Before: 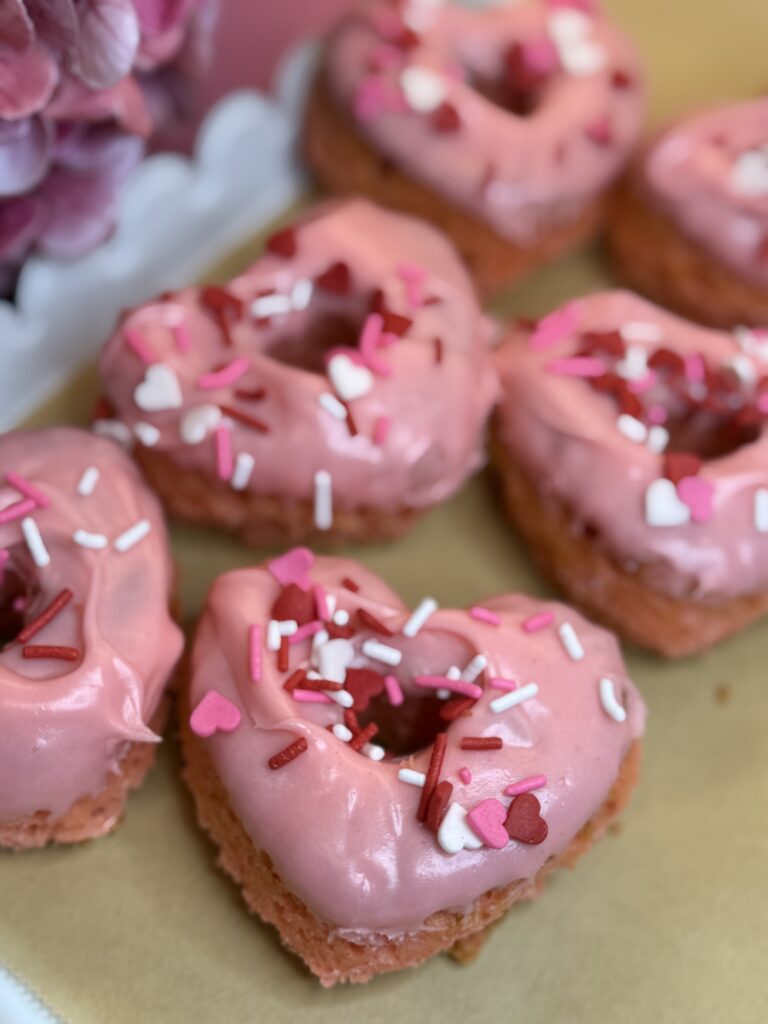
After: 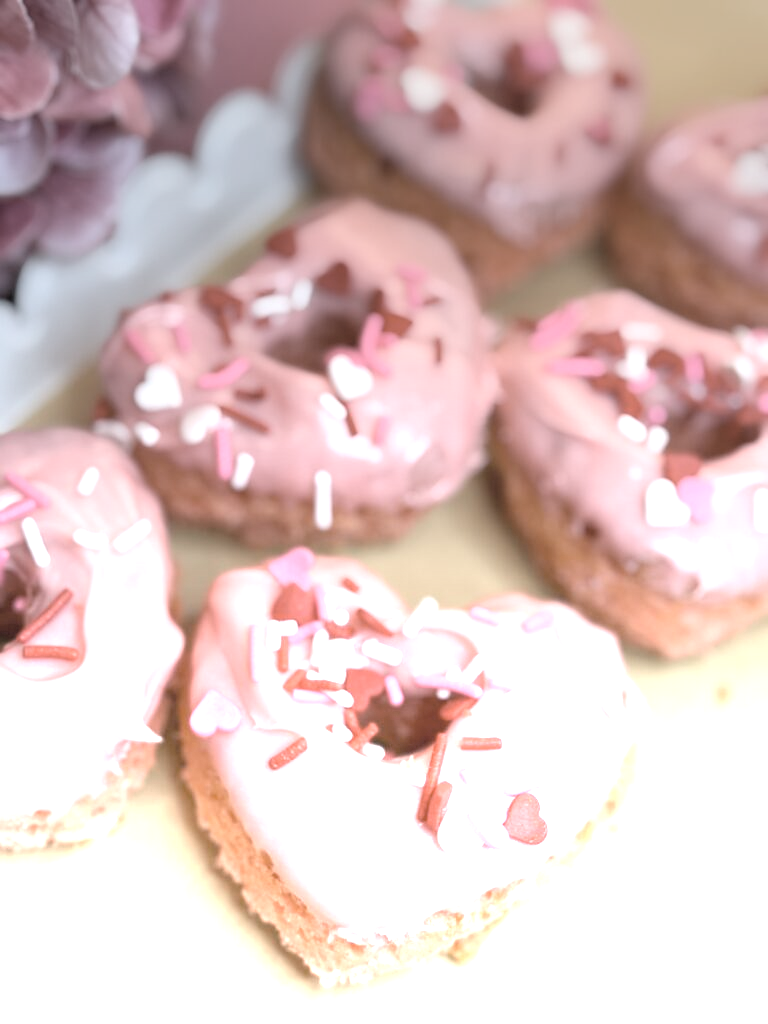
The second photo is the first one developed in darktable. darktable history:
contrast brightness saturation: brightness 0.18, saturation -0.5
graduated density: density -3.9 EV
